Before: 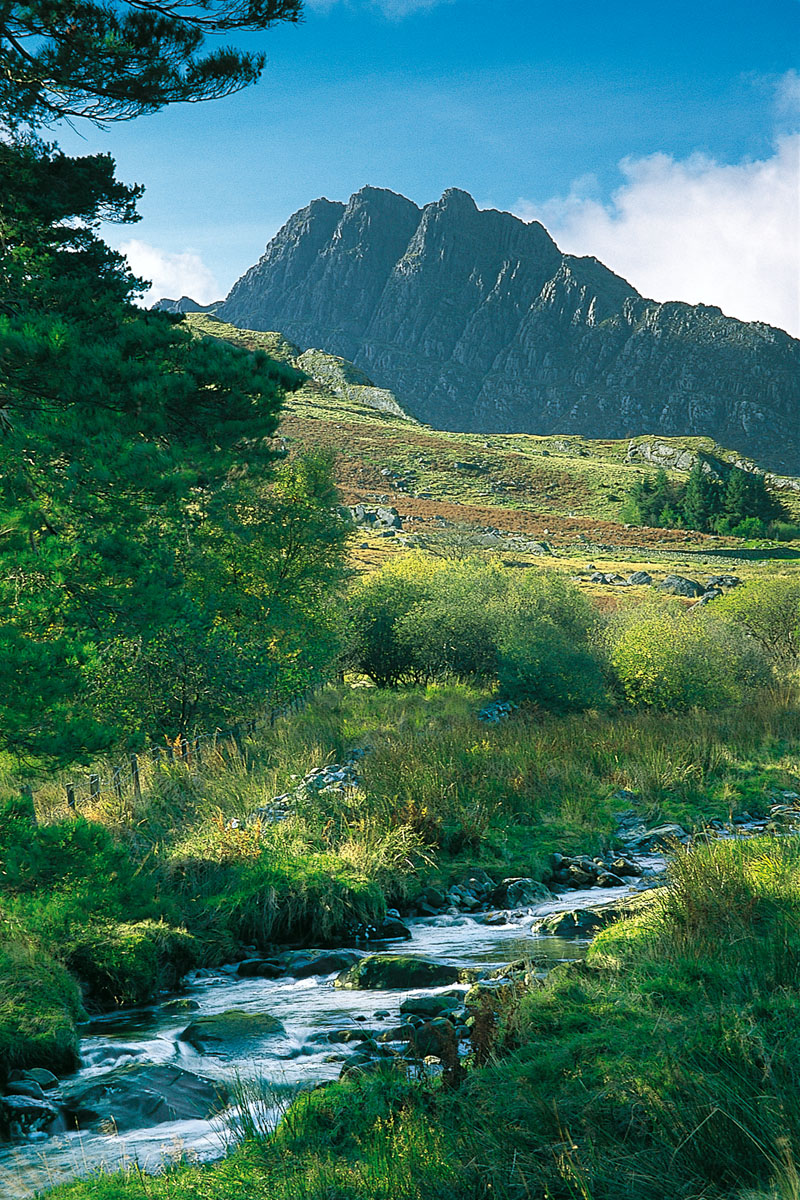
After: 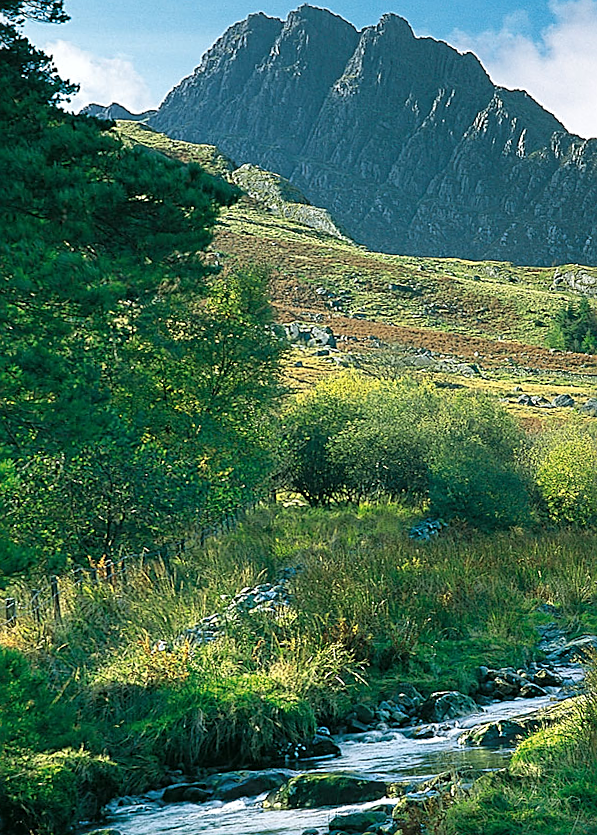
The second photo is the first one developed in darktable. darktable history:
sharpen: on, module defaults
rotate and perspective: rotation 0.679°, lens shift (horizontal) 0.136, crop left 0.009, crop right 0.991, crop top 0.078, crop bottom 0.95
crop and rotate: left 11.831%, top 11.346%, right 13.429%, bottom 13.899%
